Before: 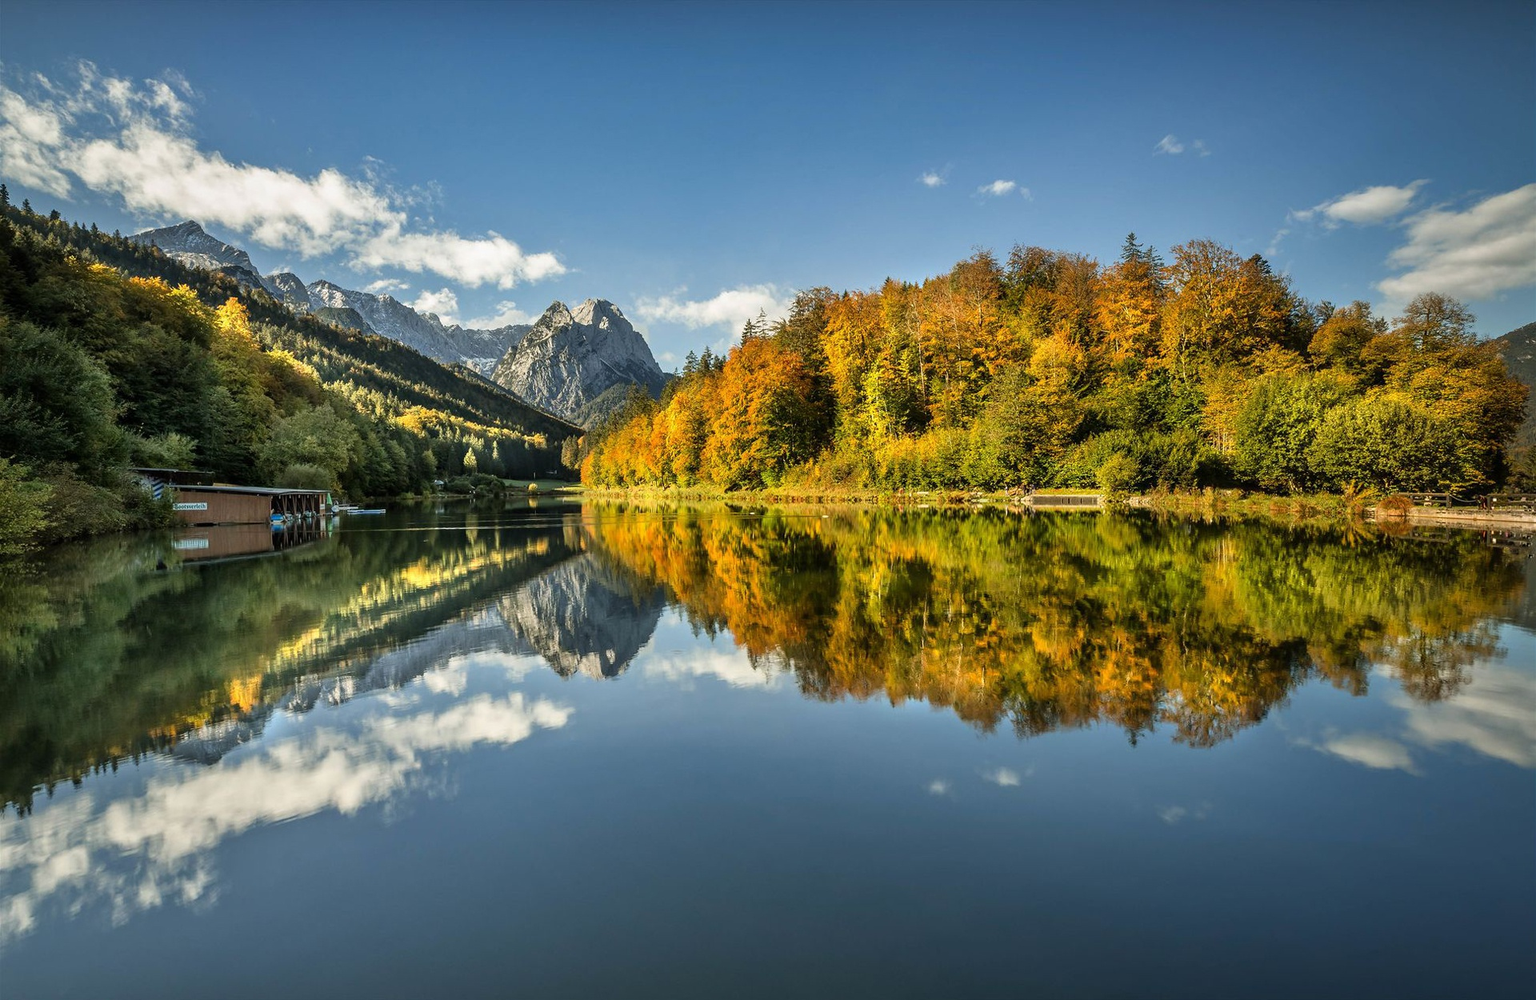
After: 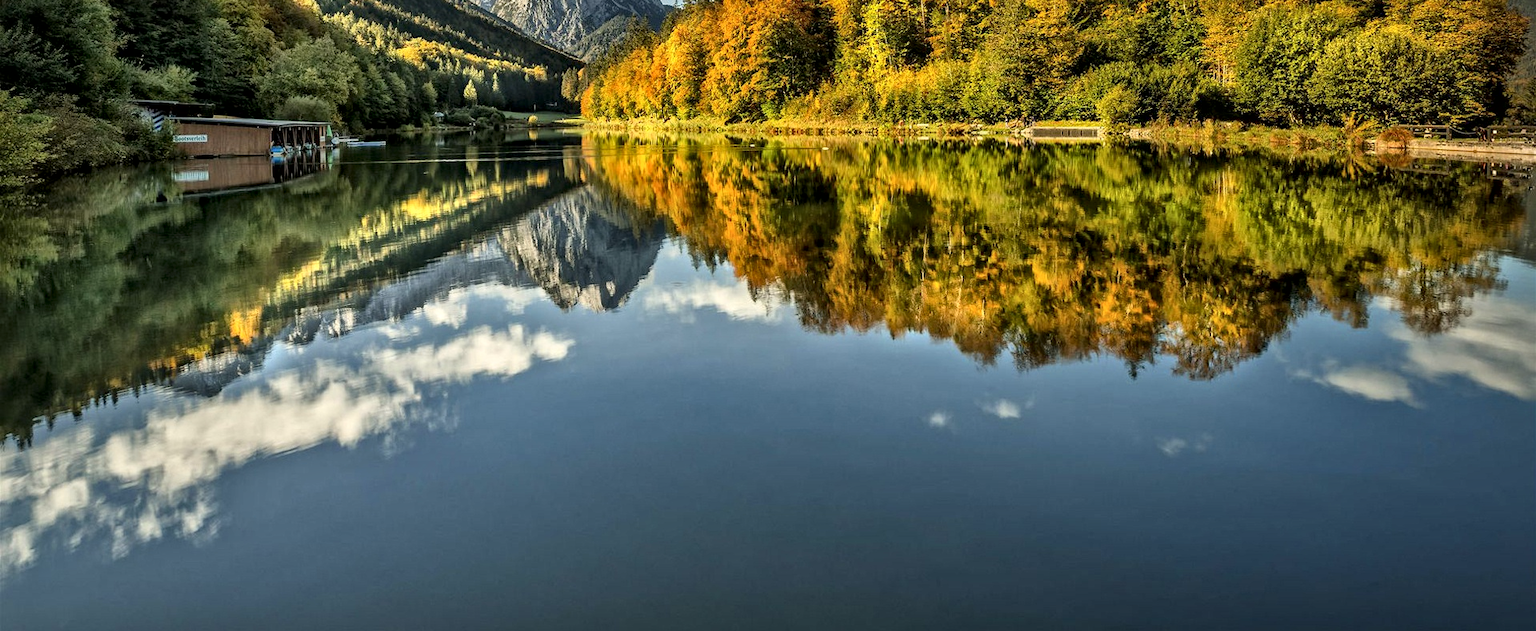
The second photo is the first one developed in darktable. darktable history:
color correction: highlights b* 2.97
crop and rotate: top 36.81%
local contrast: mode bilateral grid, contrast 20, coarseness 18, detail 163%, midtone range 0.2
